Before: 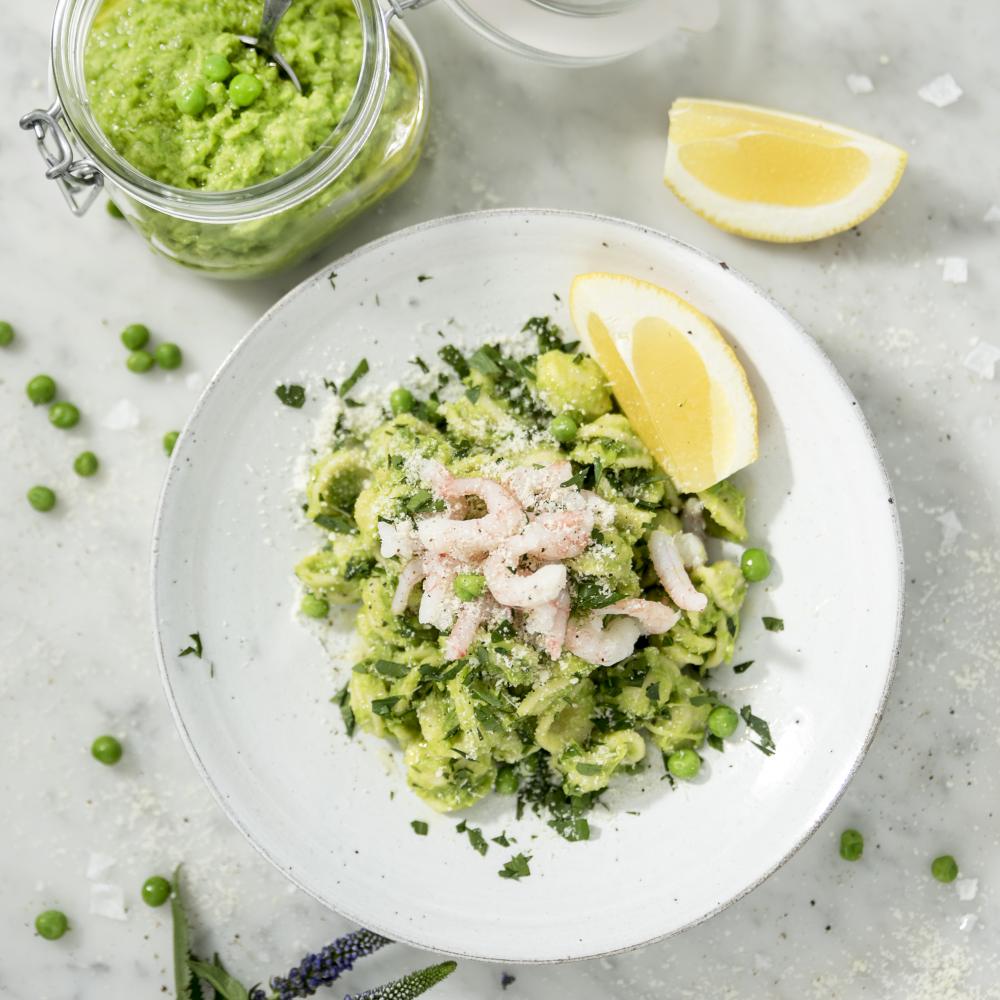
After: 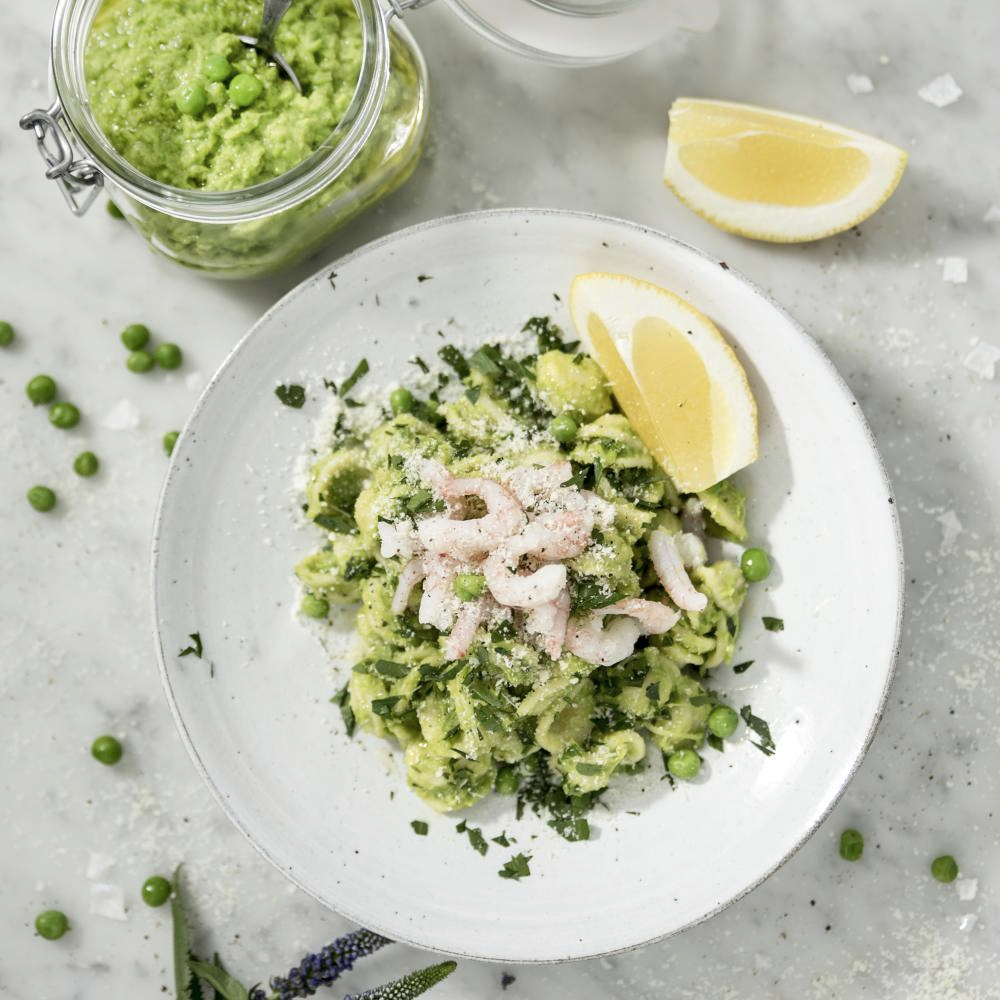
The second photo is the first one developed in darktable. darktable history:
shadows and highlights: shadows 32.09, highlights -32.59, soften with gaussian
tone equalizer: on, module defaults
color correction: highlights b* -0.027, saturation 0.836
